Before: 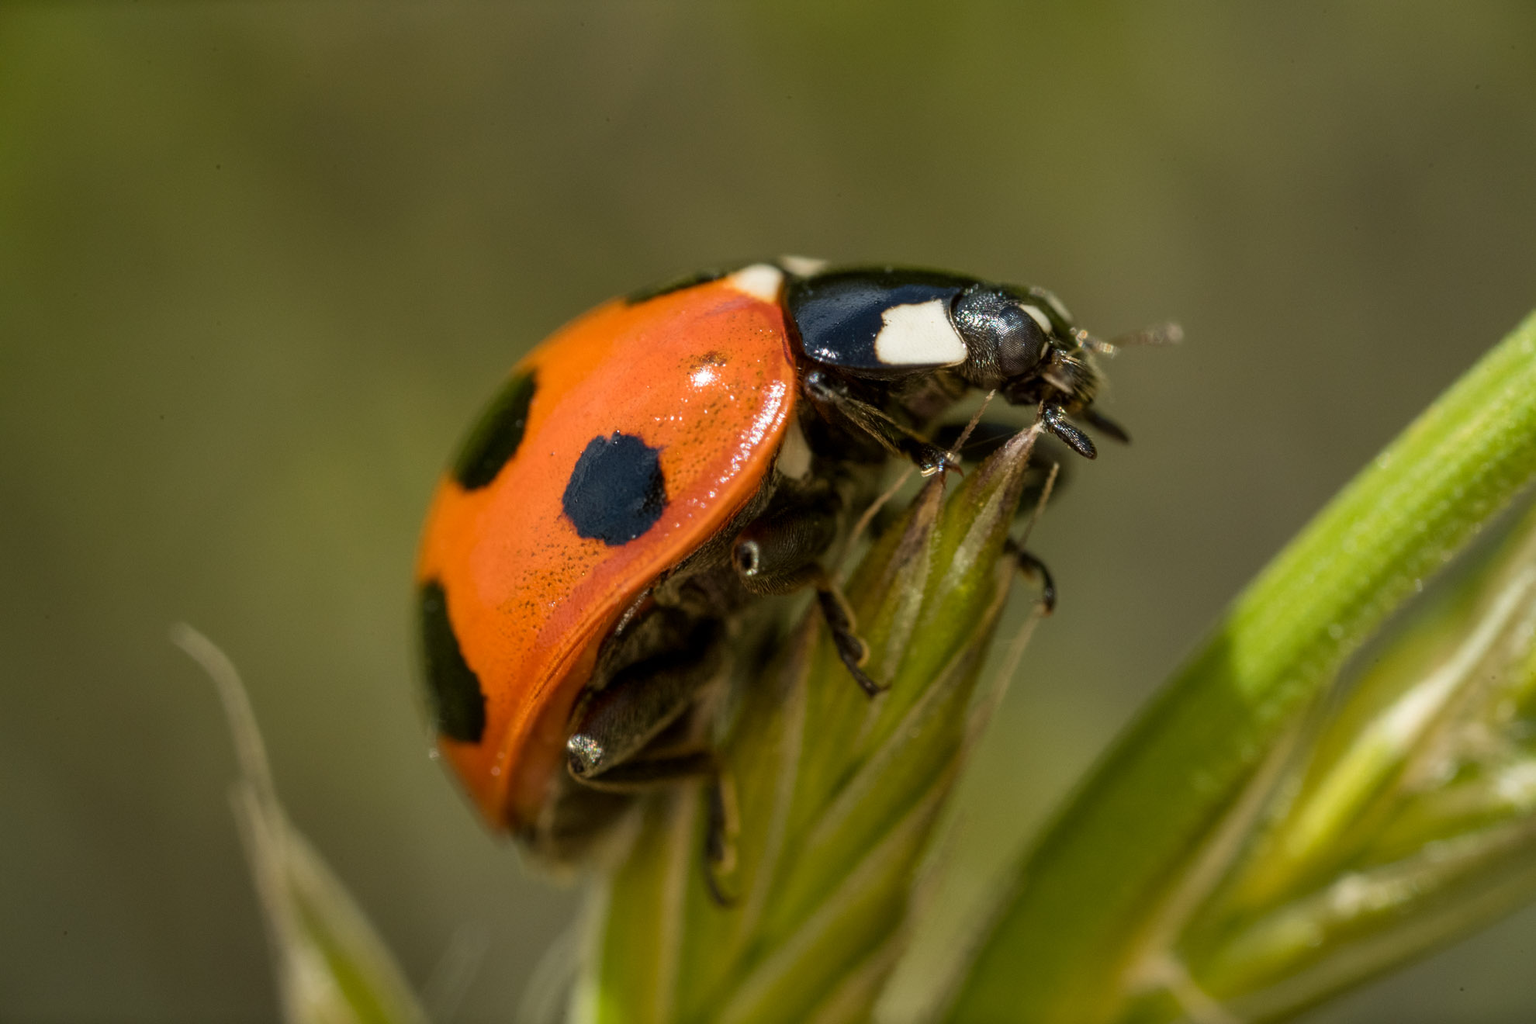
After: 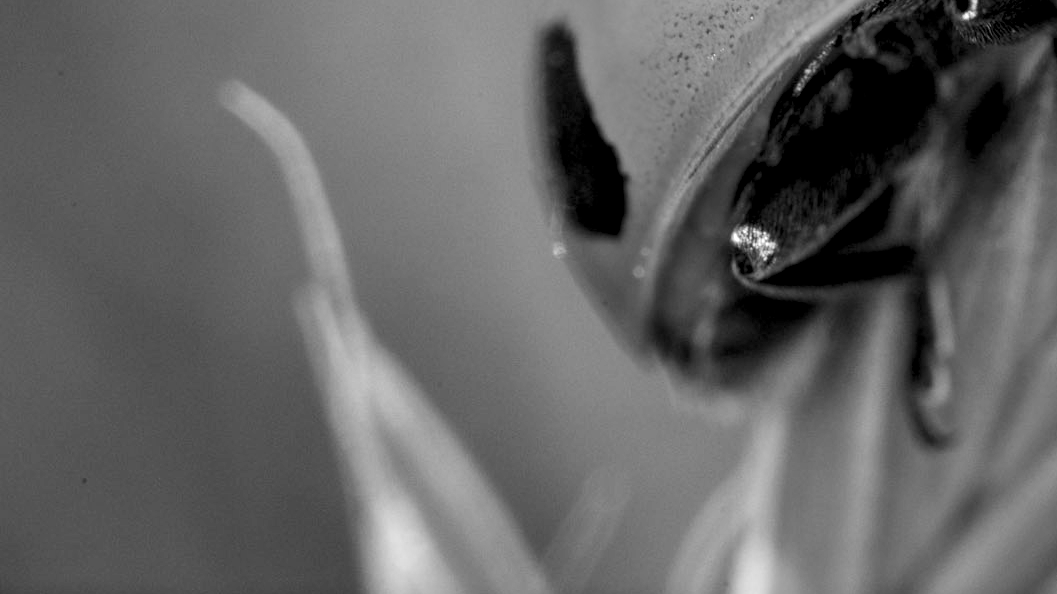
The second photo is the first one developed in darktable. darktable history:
crop and rotate: top 54.778%, right 46.61%, bottom 0.159%
monochrome: a 16.06, b 15.48, size 1
local contrast: highlights 61%, shadows 106%, detail 107%, midtone range 0.529
contrast brightness saturation: contrast 0.16, saturation 0.32
exposure: black level correction 0.008, exposure 0.979 EV, compensate highlight preservation false
